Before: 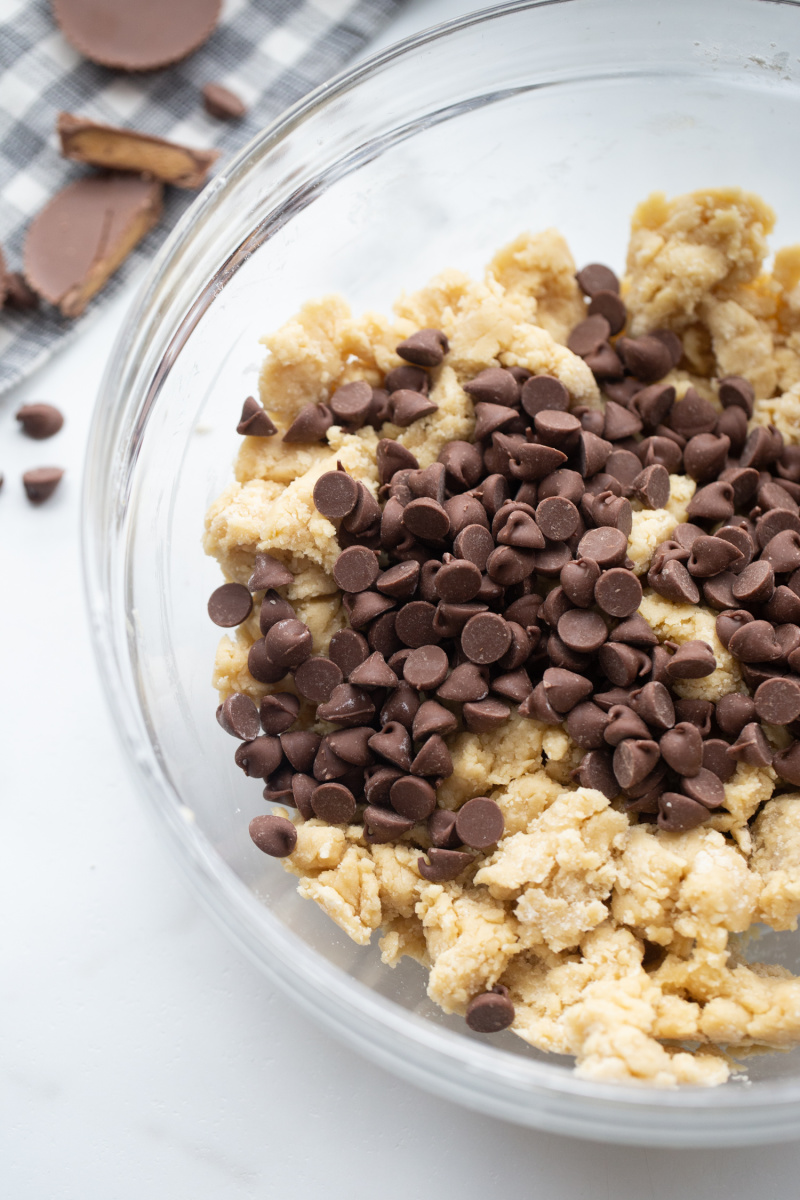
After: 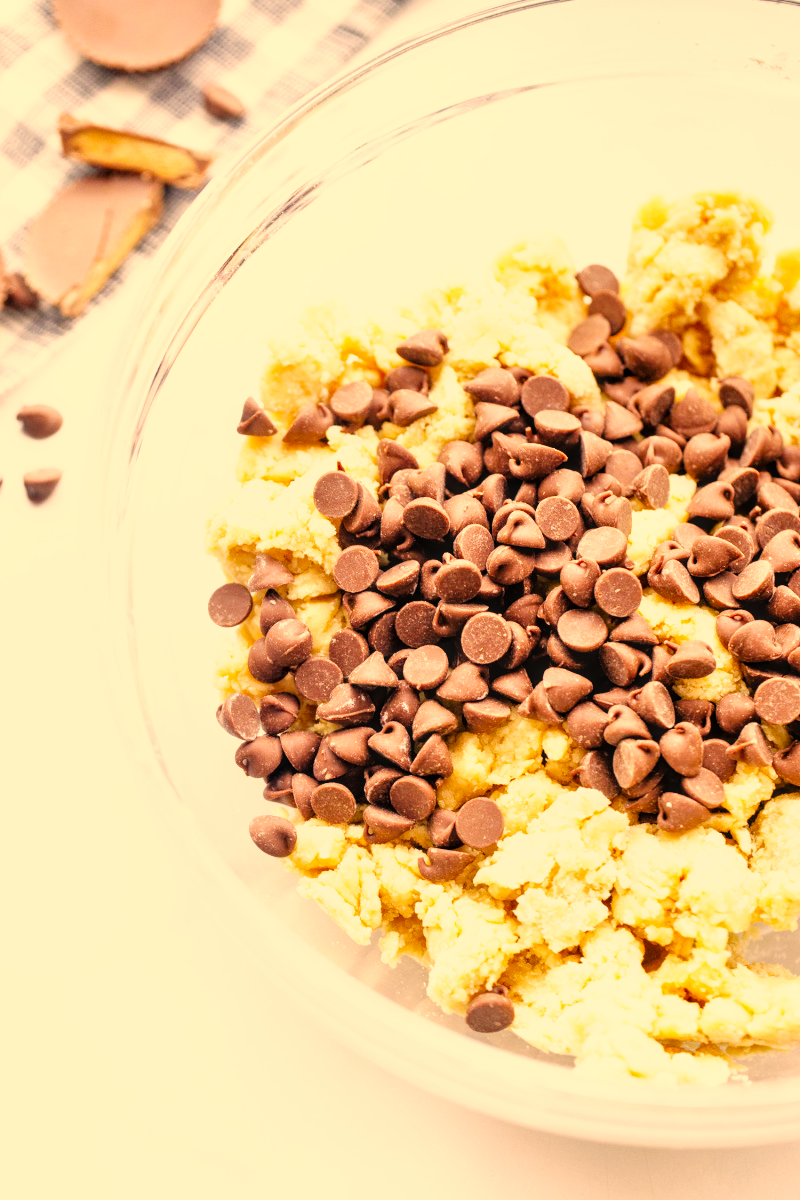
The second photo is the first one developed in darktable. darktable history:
local contrast: on, module defaults
tone equalizer: -7 EV 0.146 EV, -6 EV 0.56 EV, -5 EV 1.18 EV, -4 EV 1.3 EV, -3 EV 1.13 EV, -2 EV 0.6 EV, -1 EV 0.151 EV
base curve: curves: ch0 [(0, 0) (0.007, 0.004) (0.027, 0.03) (0.046, 0.07) (0.207, 0.54) (0.442, 0.872) (0.673, 0.972) (1, 1)], preserve colors none
color correction: highlights a* 14.85, highlights b* 32.26
